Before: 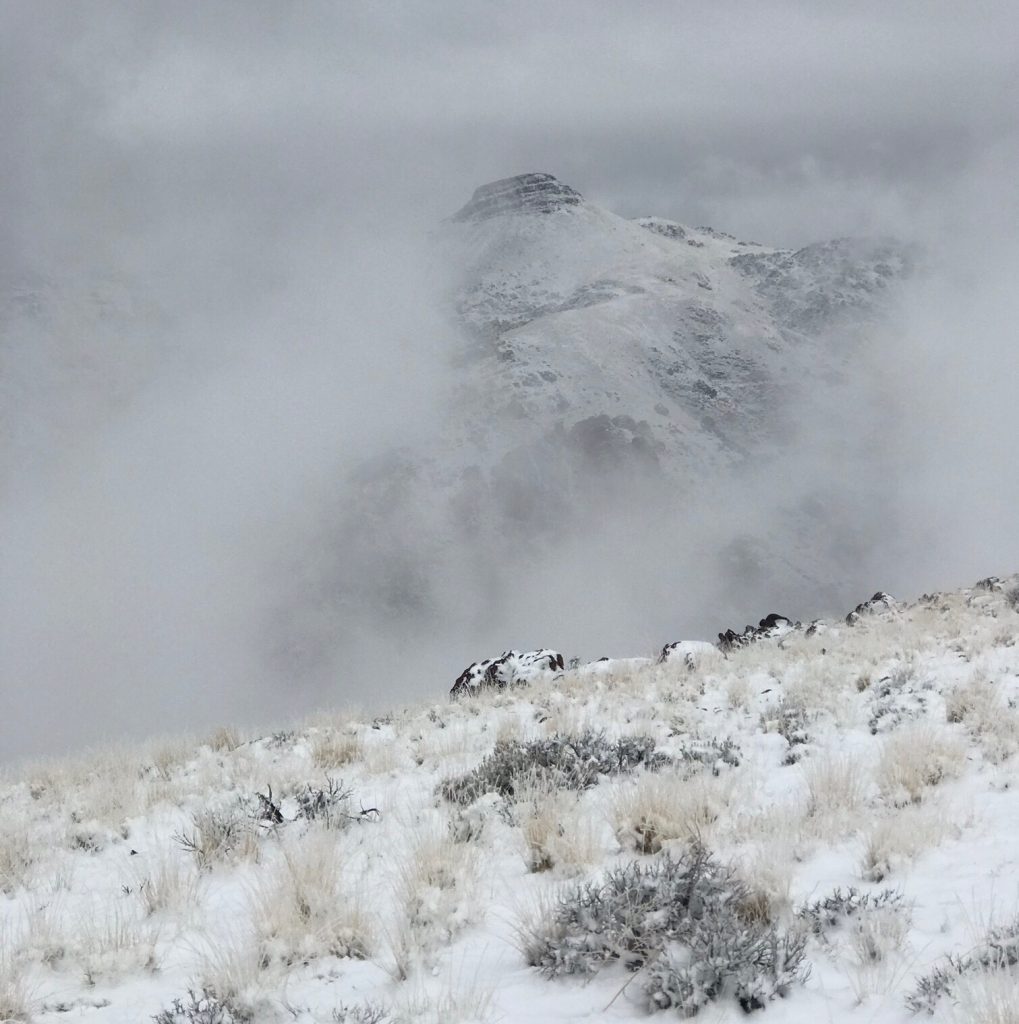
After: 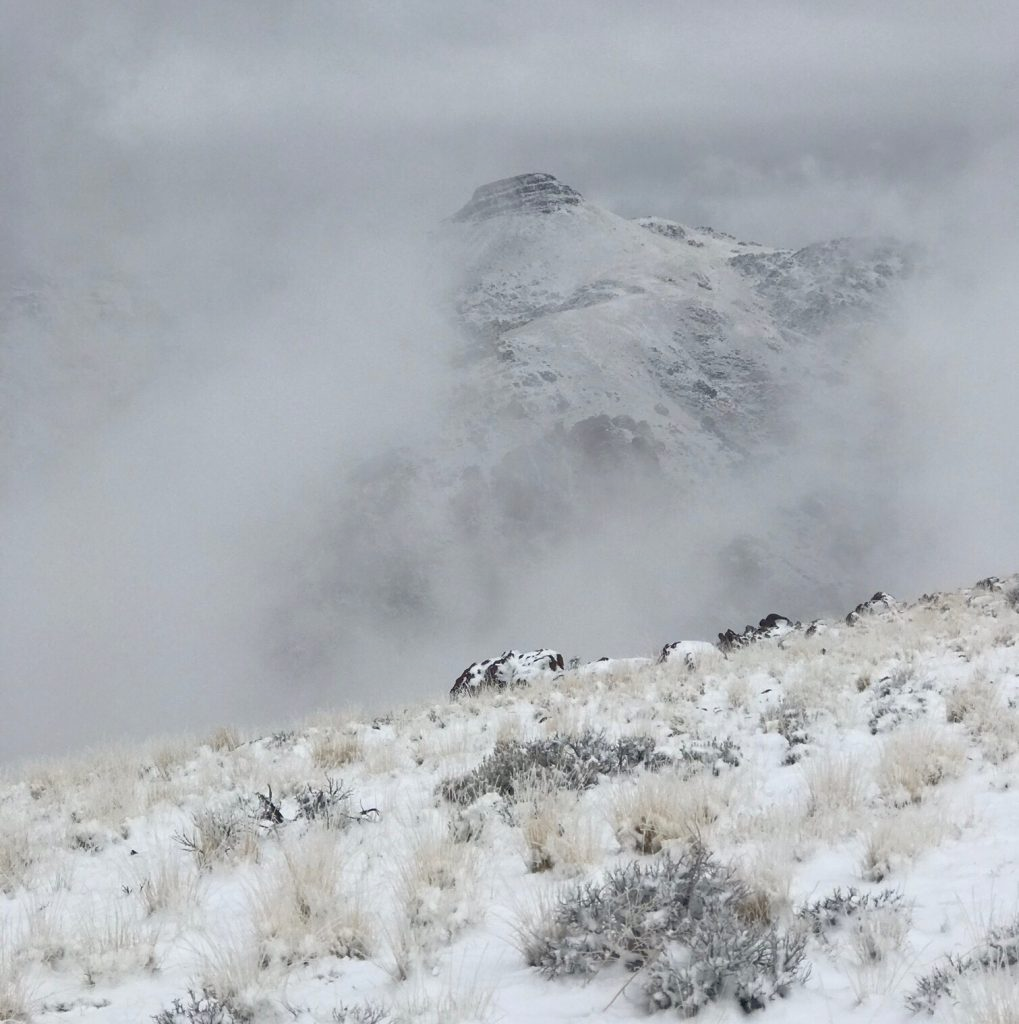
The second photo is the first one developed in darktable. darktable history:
tone equalizer: -7 EV 0.16 EV, -6 EV 0.57 EV, -5 EV 1.16 EV, -4 EV 1.32 EV, -3 EV 1.17 EV, -2 EV 0.6 EV, -1 EV 0.153 EV
